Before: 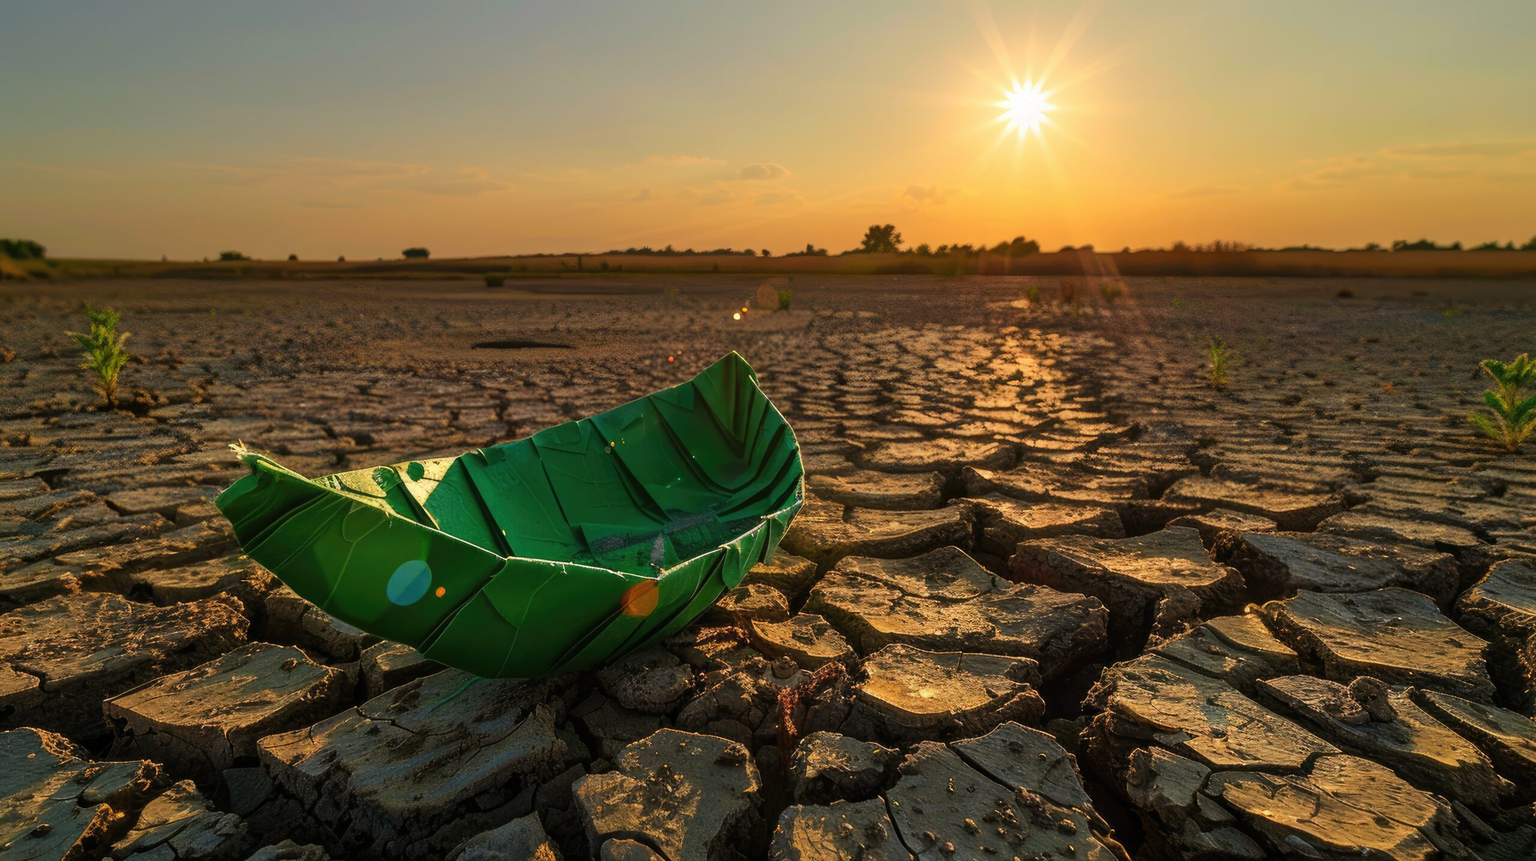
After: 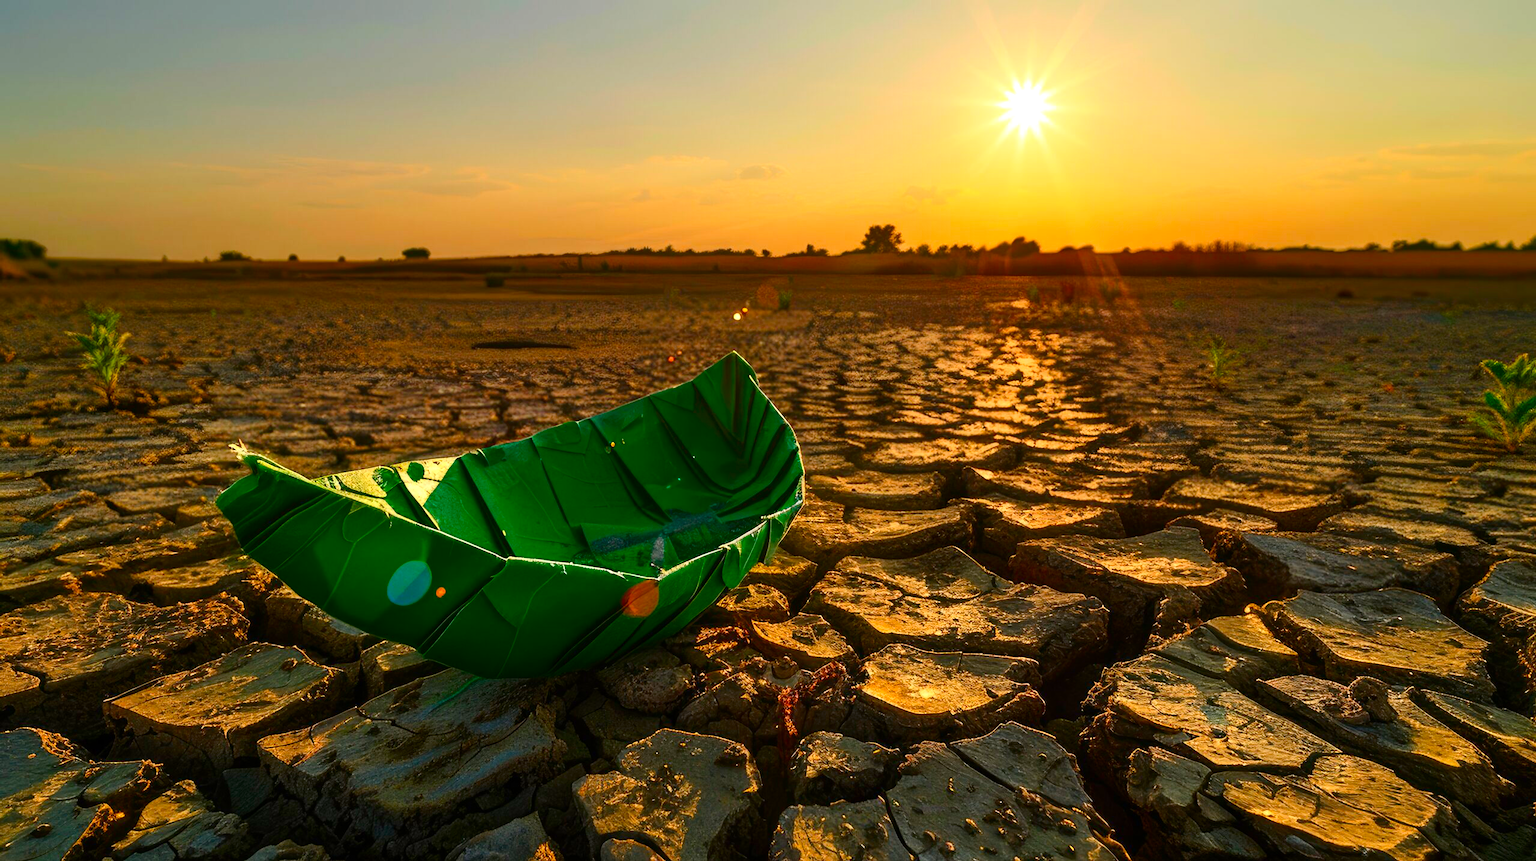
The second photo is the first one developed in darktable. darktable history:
contrast brightness saturation: contrast 0.16, saturation 0.32
color balance rgb: perceptual saturation grading › global saturation 20%, perceptual saturation grading › highlights -25%, perceptual saturation grading › shadows 25%
exposure: exposure 0.258 EV, compensate highlight preservation false
